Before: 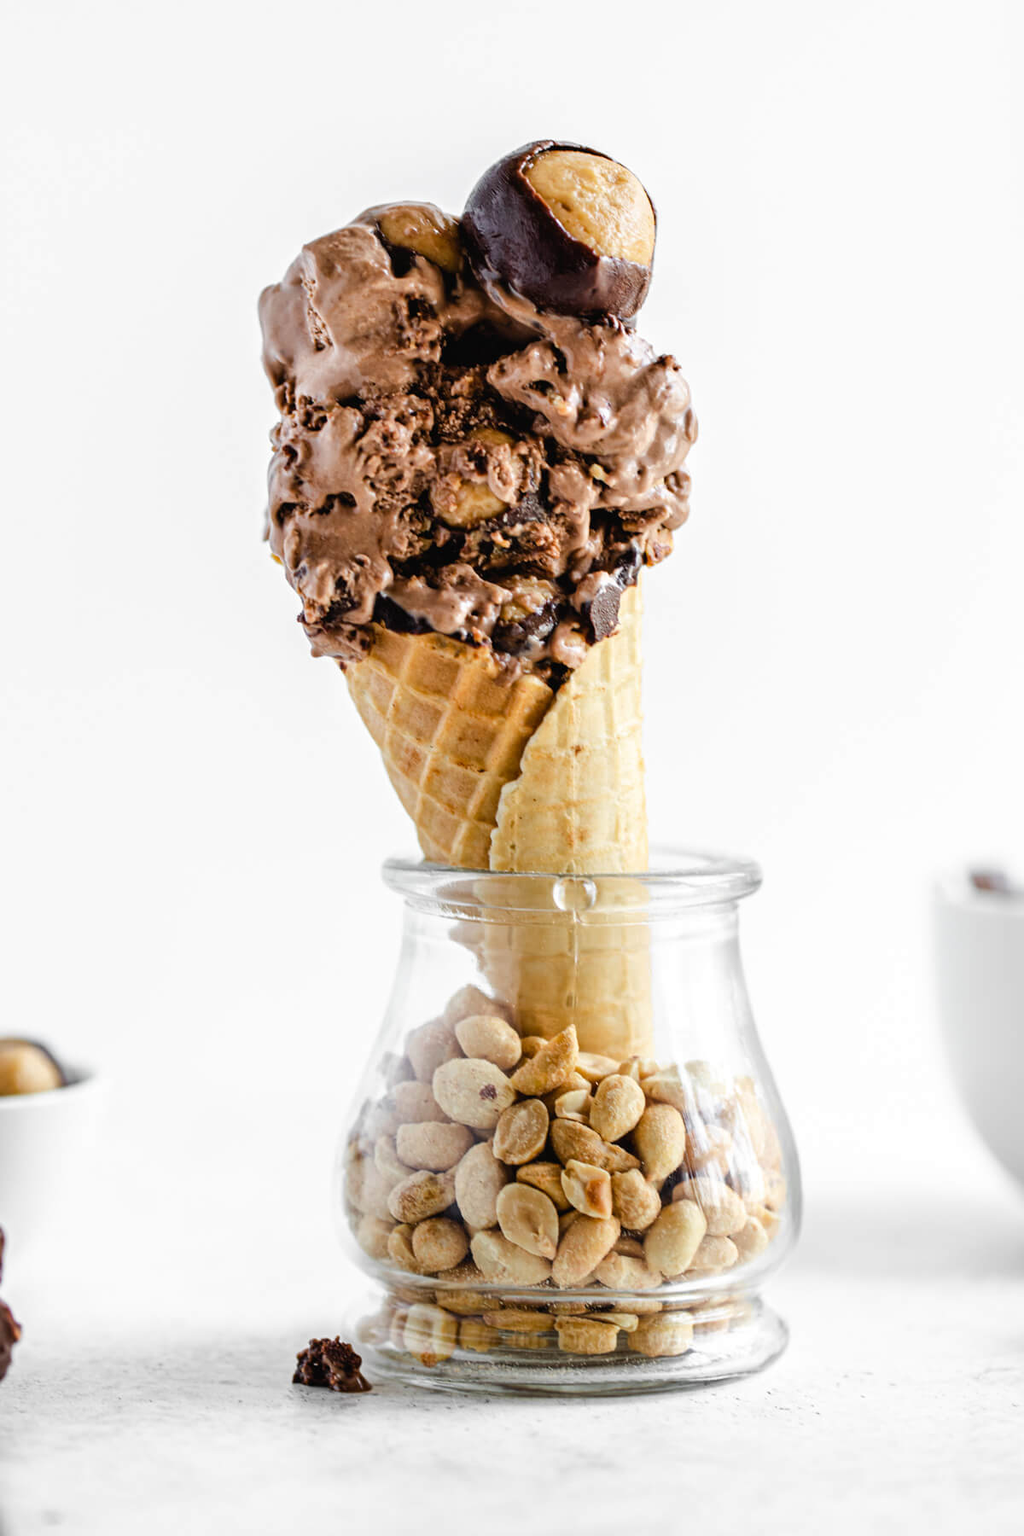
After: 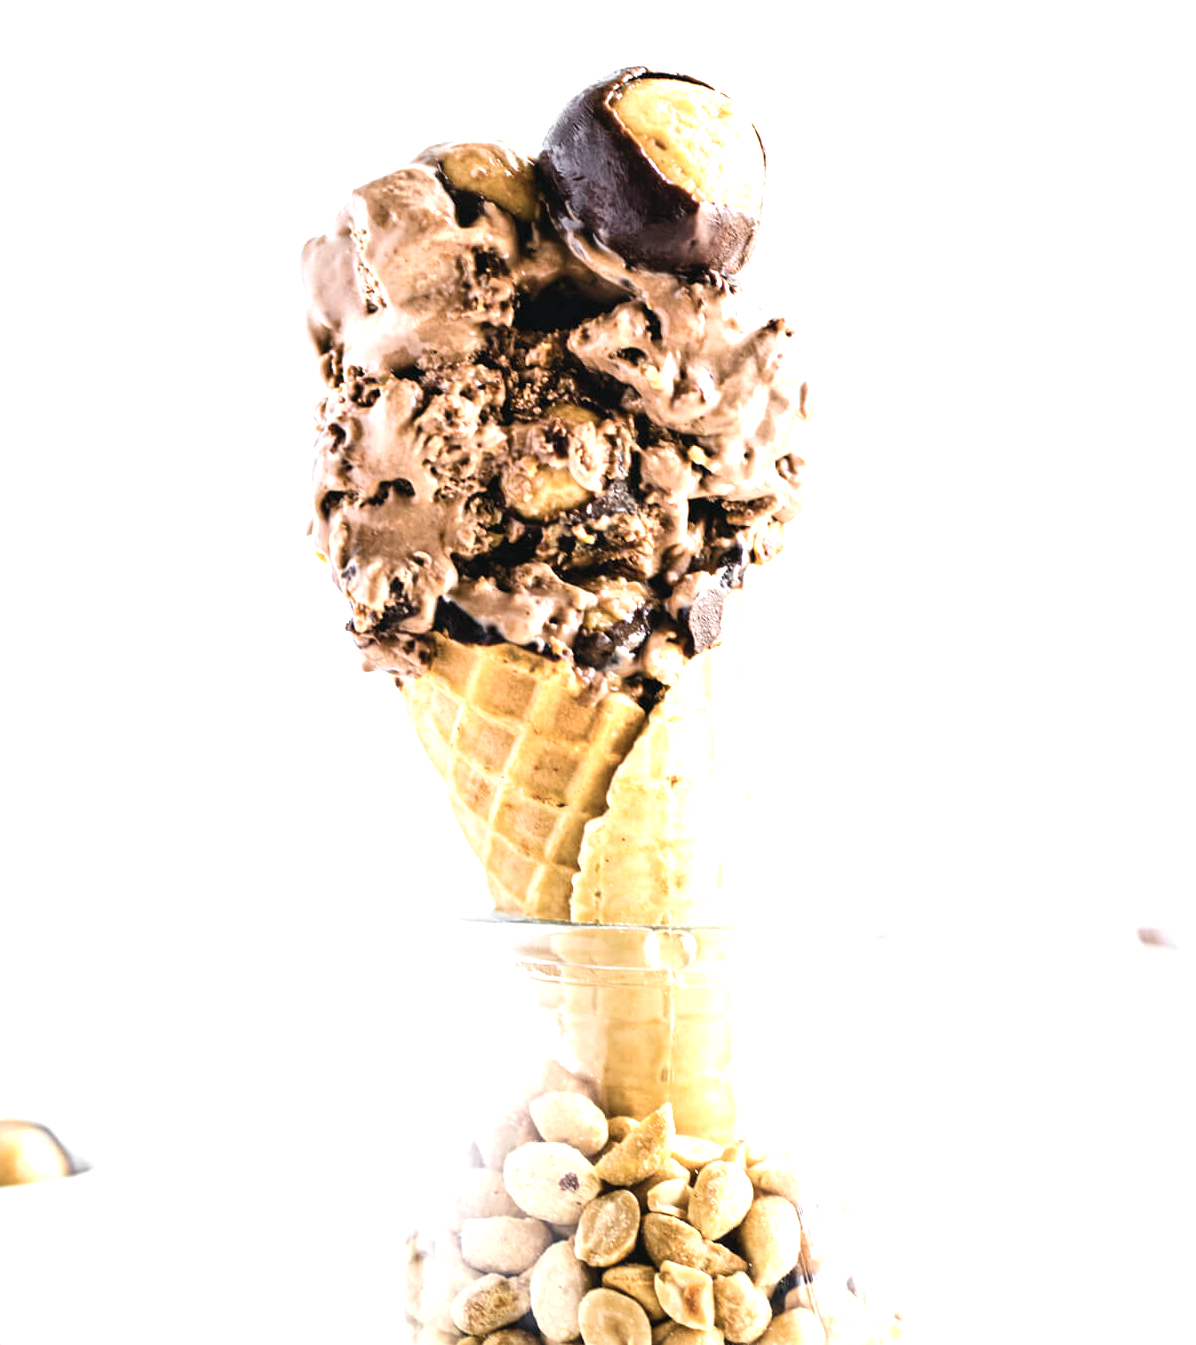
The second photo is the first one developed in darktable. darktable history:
exposure: black level correction 0, exposure 1.2 EV, compensate highlight preservation false
crop: left 0.314%, top 5.466%, bottom 19.757%
contrast brightness saturation: contrast 0.105, saturation -0.353
color balance rgb: shadows lift › chroma 2.783%, shadows lift › hue 188.68°, highlights gain › chroma 0.169%, highlights gain › hue 329.7°, linear chroma grading › global chroma 13.464%, perceptual saturation grading › global saturation 0.994%, global vibrance 20%
